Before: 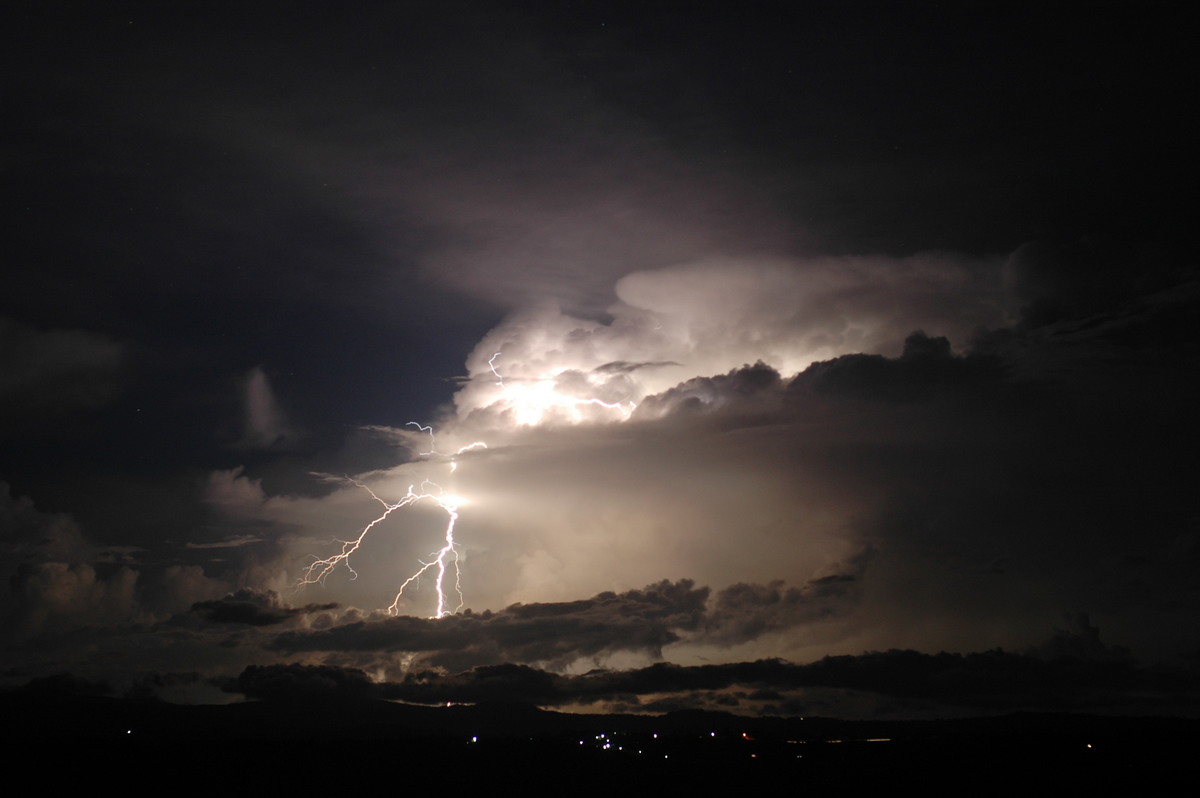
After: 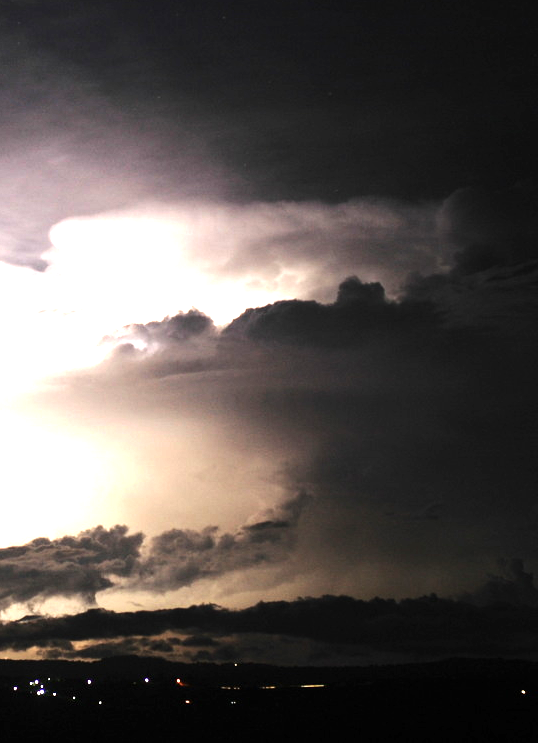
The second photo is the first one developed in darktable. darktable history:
crop: left 47.204%, top 6.86%, right 7.96%
exposure: black level correction 0, exposure 1.742 EV, compensate highlight preservation false
tone equalizer: -8 EV -1.08 EV, -7 EV -1 EV, -6 EV -0.877 EV, -5 EV -0.575 EV, -3 EV 0.586 EV, -2 EV 0.838 EV, -1 EV 1.01 EV, +0 EV 1.08 EV, edges refinement/feathering 500, mask exposure compensation -1.57 EV, preserve details no
